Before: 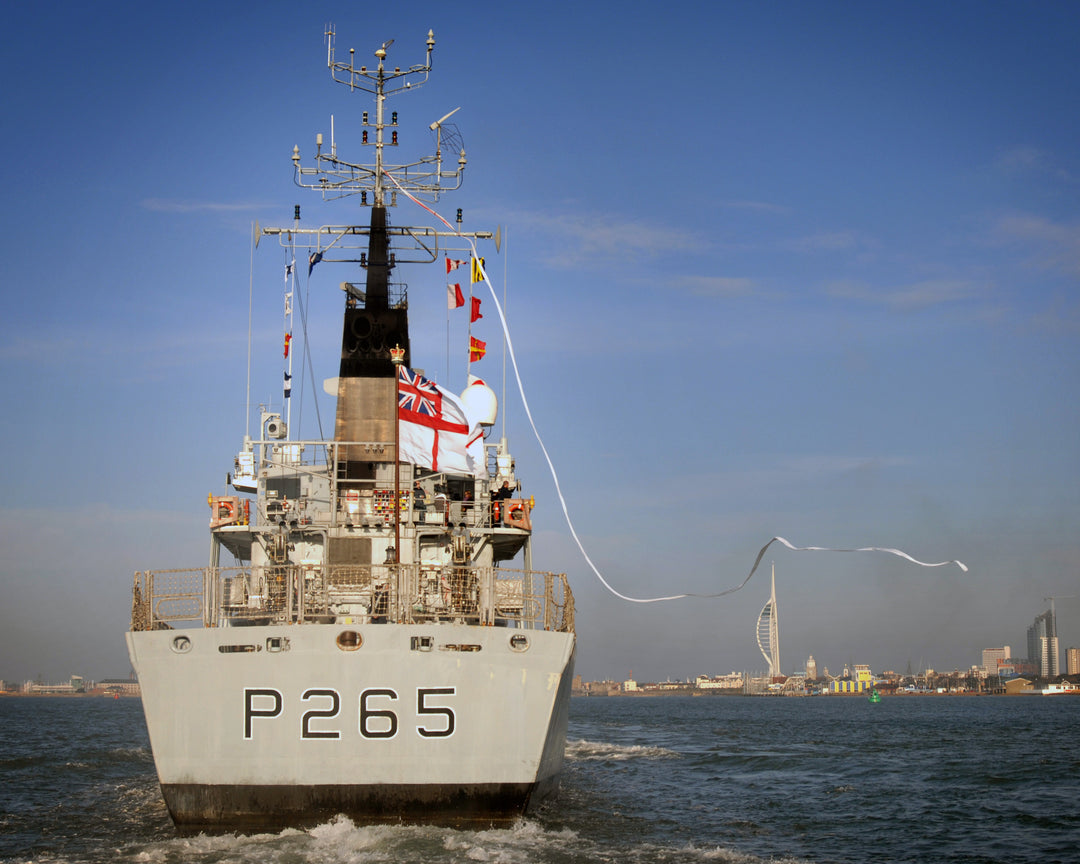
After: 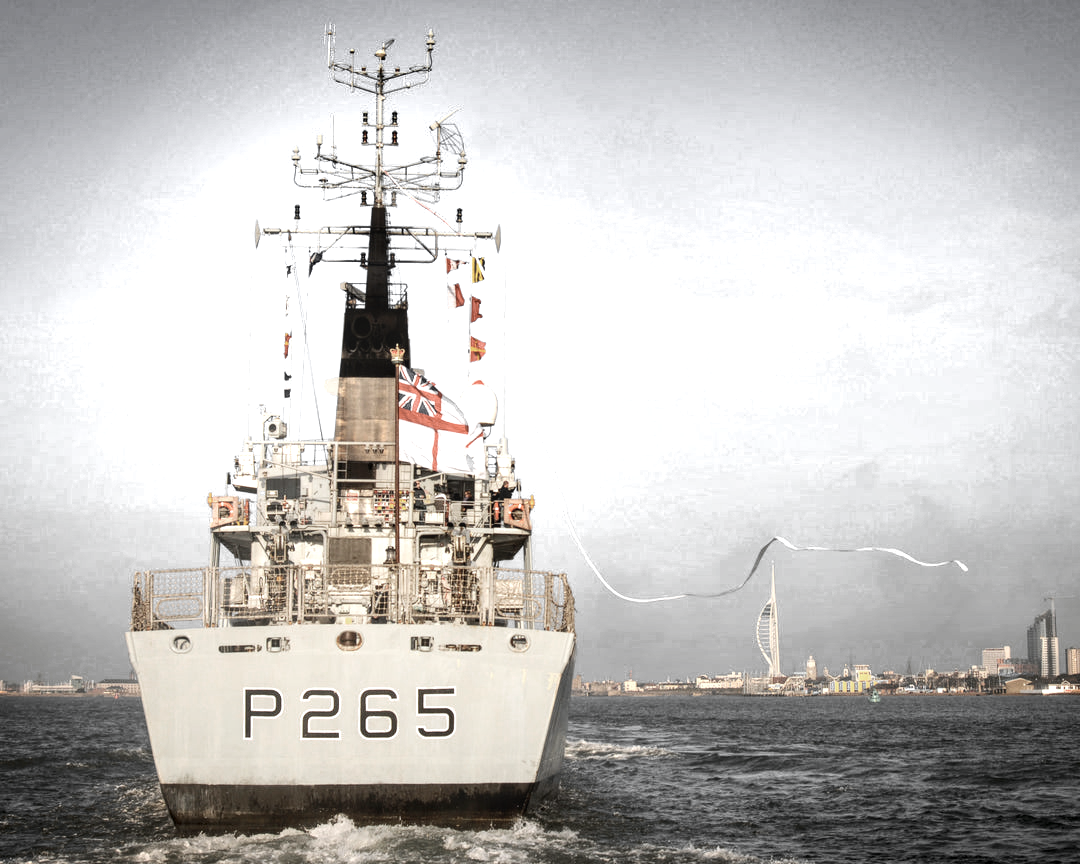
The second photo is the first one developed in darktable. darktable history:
color zones: curves: ch0 [(0, 0.613) (0.01, 0.613) (0.245, 0.448) (0.498, 0.529) (0.642, 0.665) (0.879, 0.777) (0.99, 0.613)]; ch1 [(0, 0.035) (0.121, 0.189) (0.259, 0.197) (0.415, 0.061) (0.589, 0.022) (0.732, 0.022) (0.857, 0.026) (0.991, 0.053)]
local contrast: on, module defaults
exposure: exposure 0.743 EV, compensate exposure bias true, compensate highlight preservation false
contrast brightness saturation: contrast 0.162, saturation 0.323
